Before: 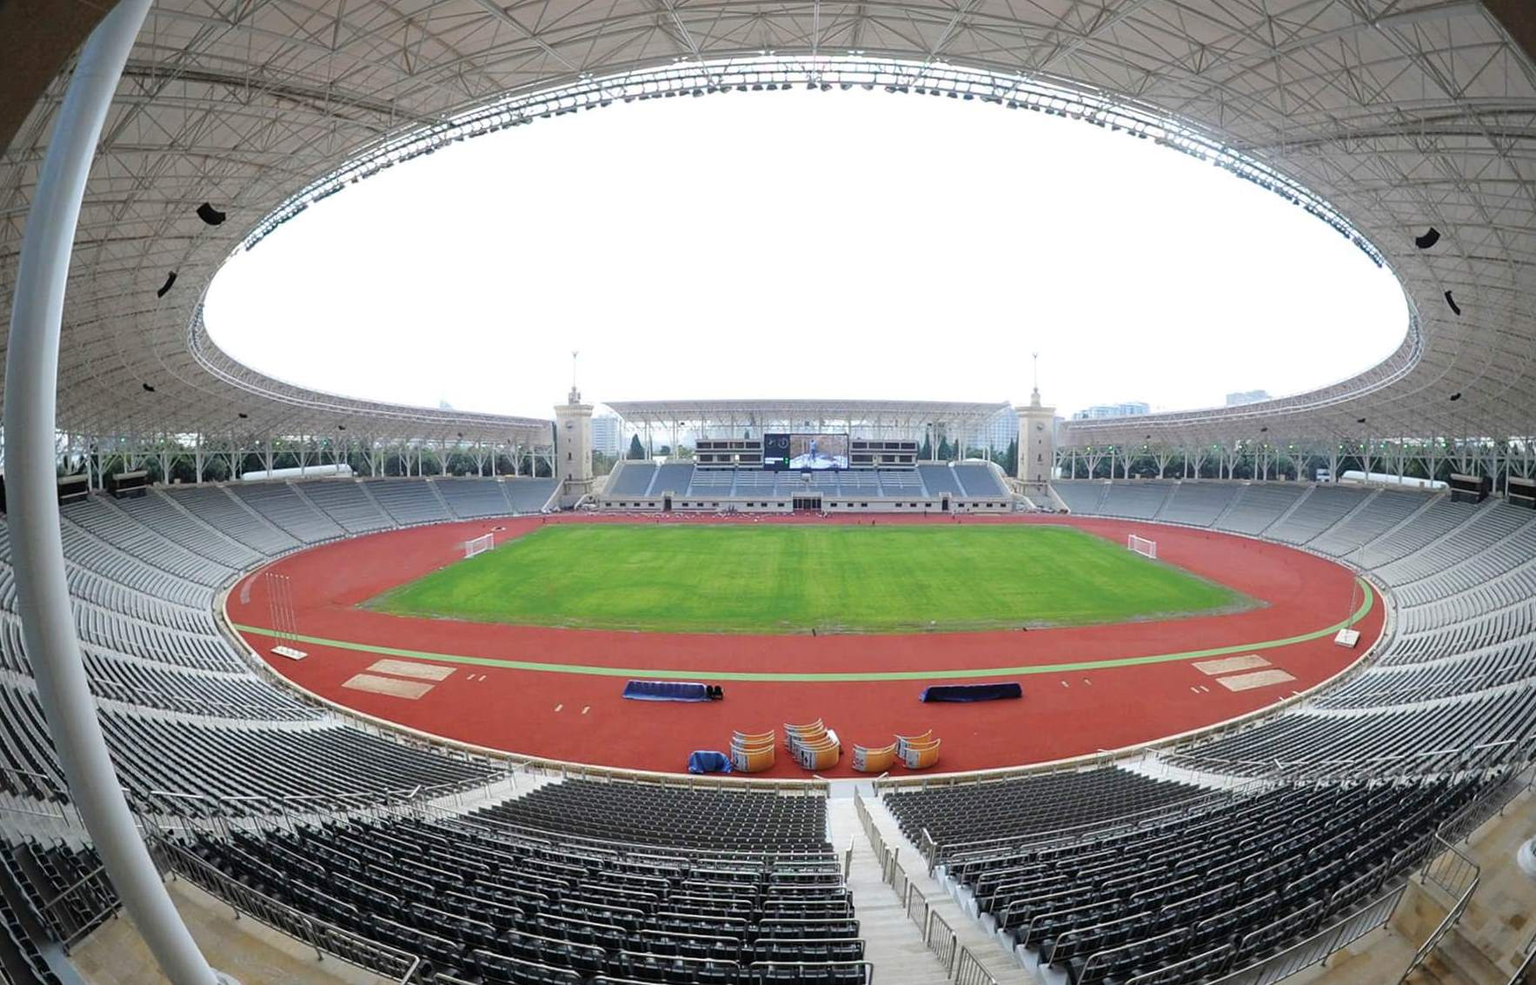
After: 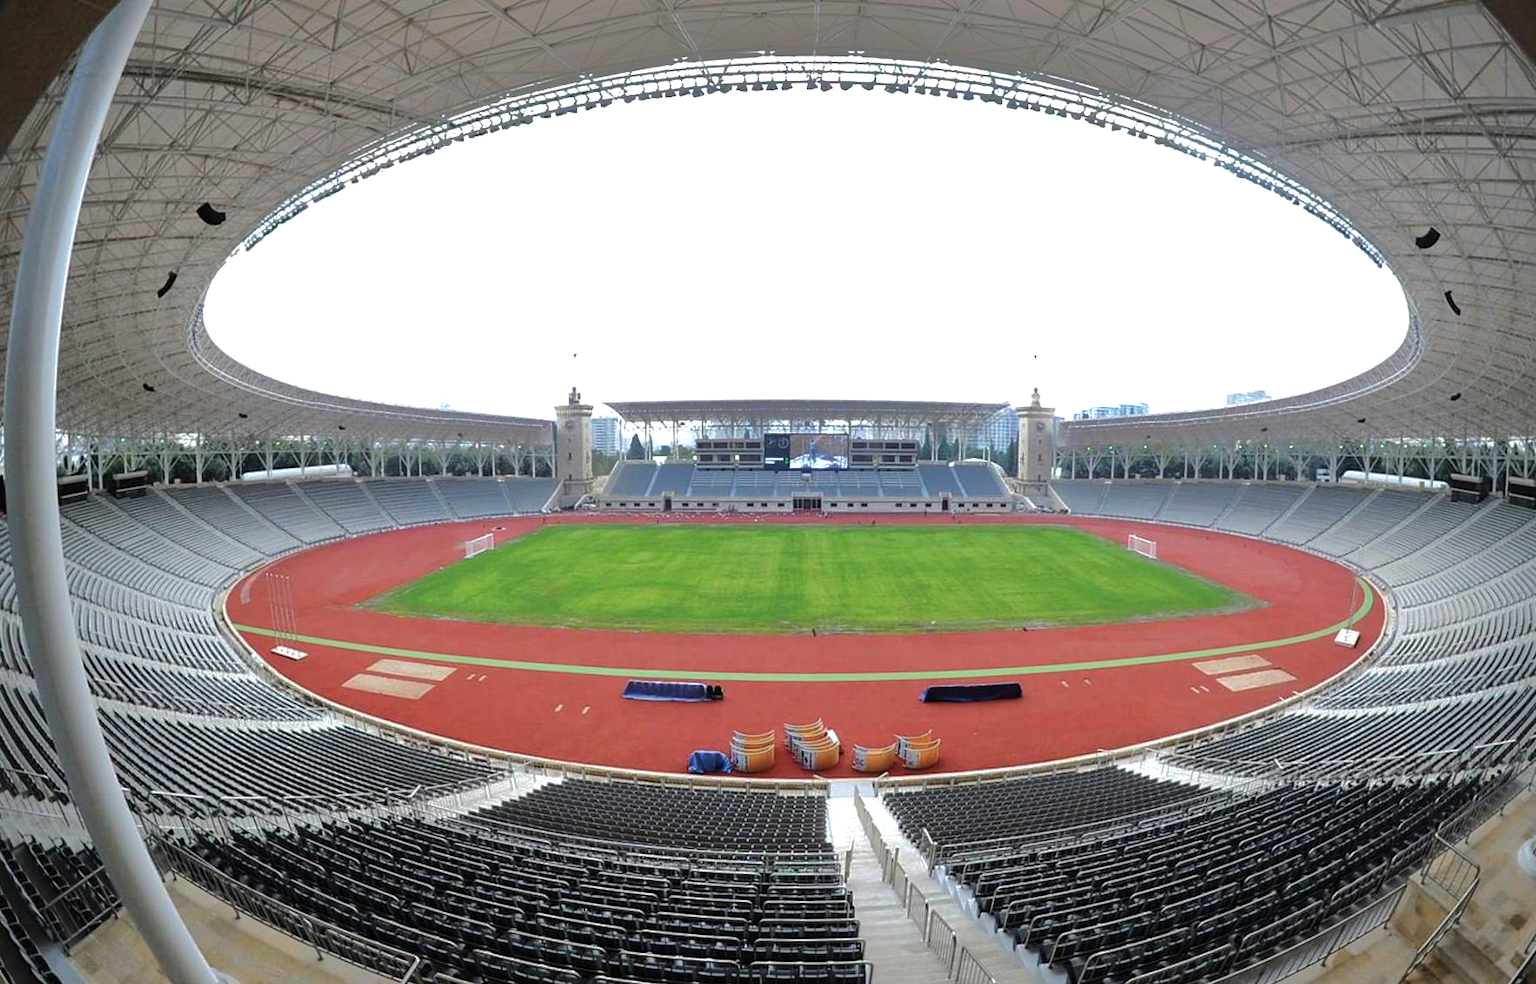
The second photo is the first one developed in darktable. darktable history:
tone equalizer: -8 EV -0.417 EV, -7 EV -0.389 EV, -6 EV -0.333 EV, -5 EV -0.222 EV, -3 EV 0.222 EV, -2 EV 0.333 EV, -1 EV 0.389 EV, +0 EV 0.417 EV, edges refinement/feathering 500, mask exposure compensation -1.57 EV, preserve details no
shadows and highlights: shadows 25, highlights -70
